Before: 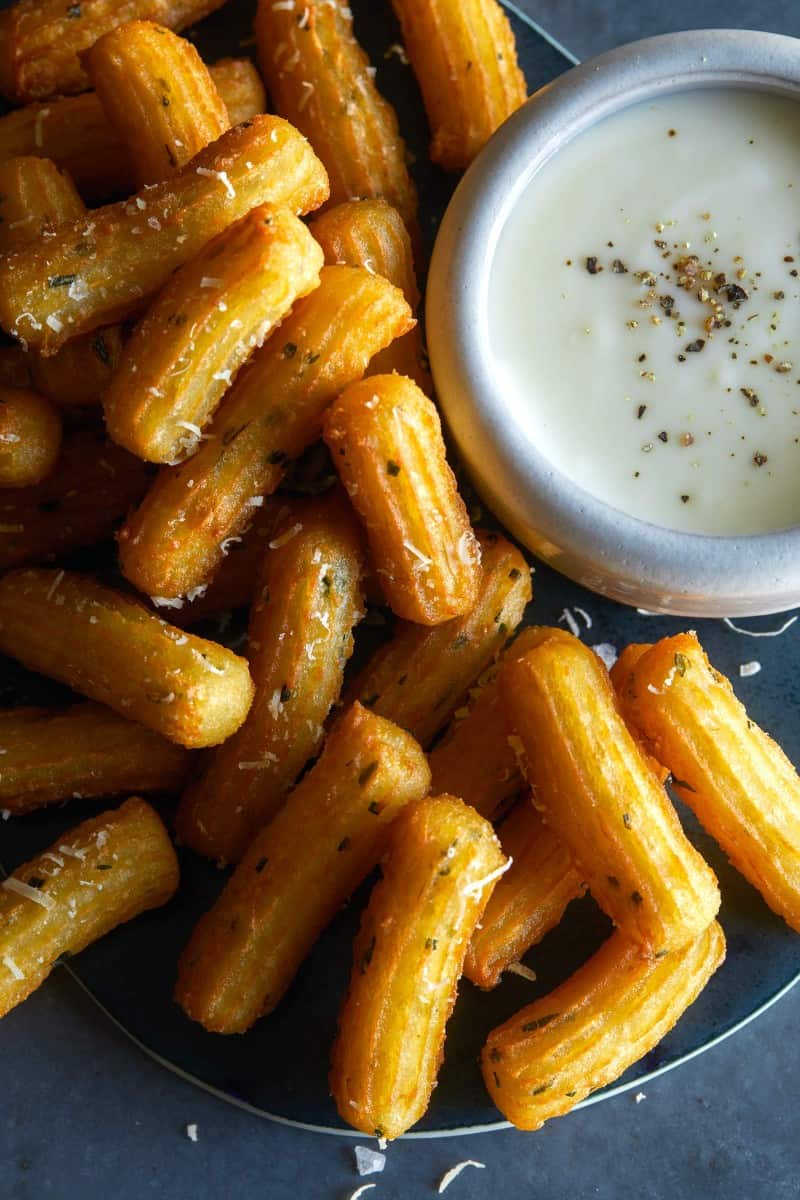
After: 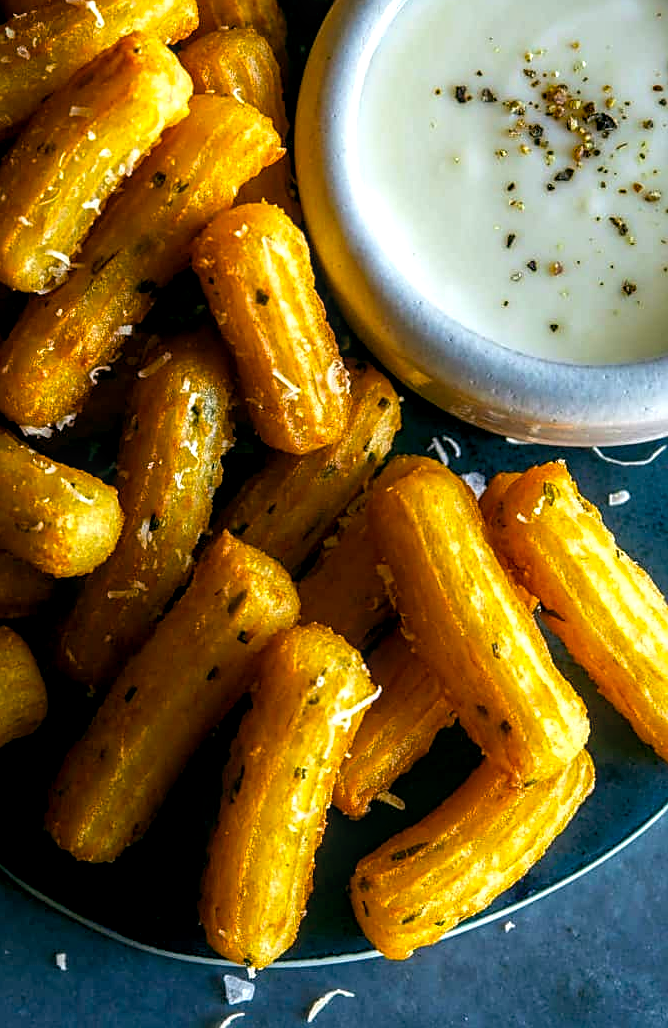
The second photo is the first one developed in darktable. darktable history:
crop: left 16.397%, top 14.267%
sharpen: amount 0.5
color balance rgb: power › hue 62.94°, global offset › luminance -0.345%, global offset › chroma 0.106%, global offset › hue 162.8°, perceptual saturation grading › global saturation 19.883%, global vibrance 30.055%, contrast 9.668%
local contrast: detail 130%
